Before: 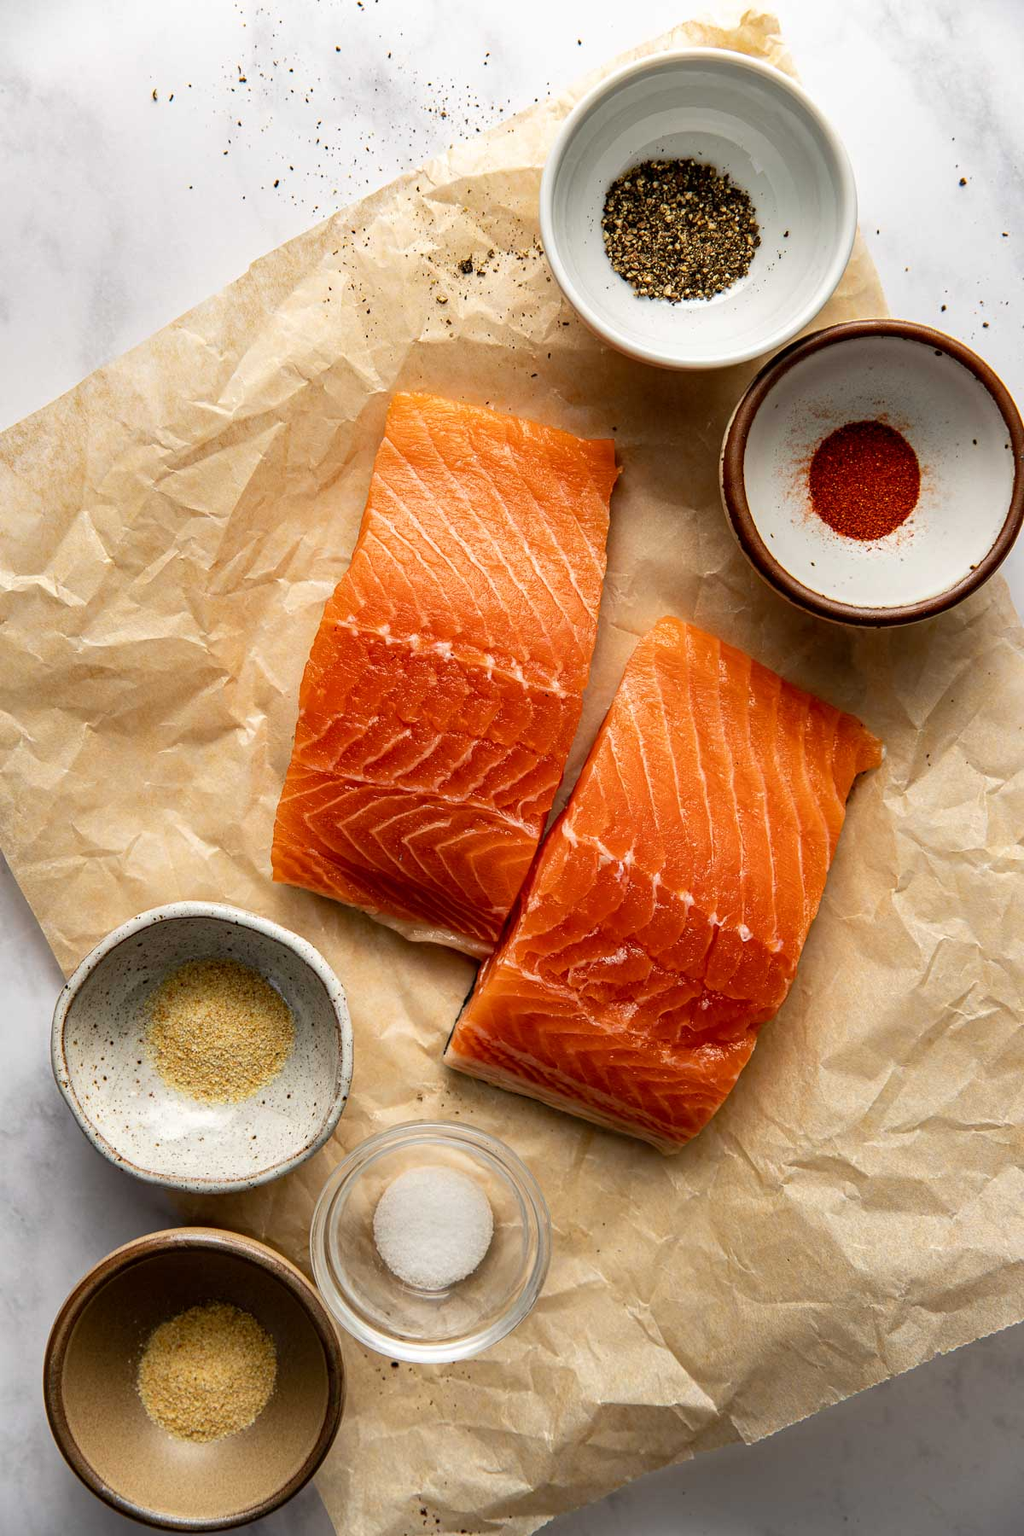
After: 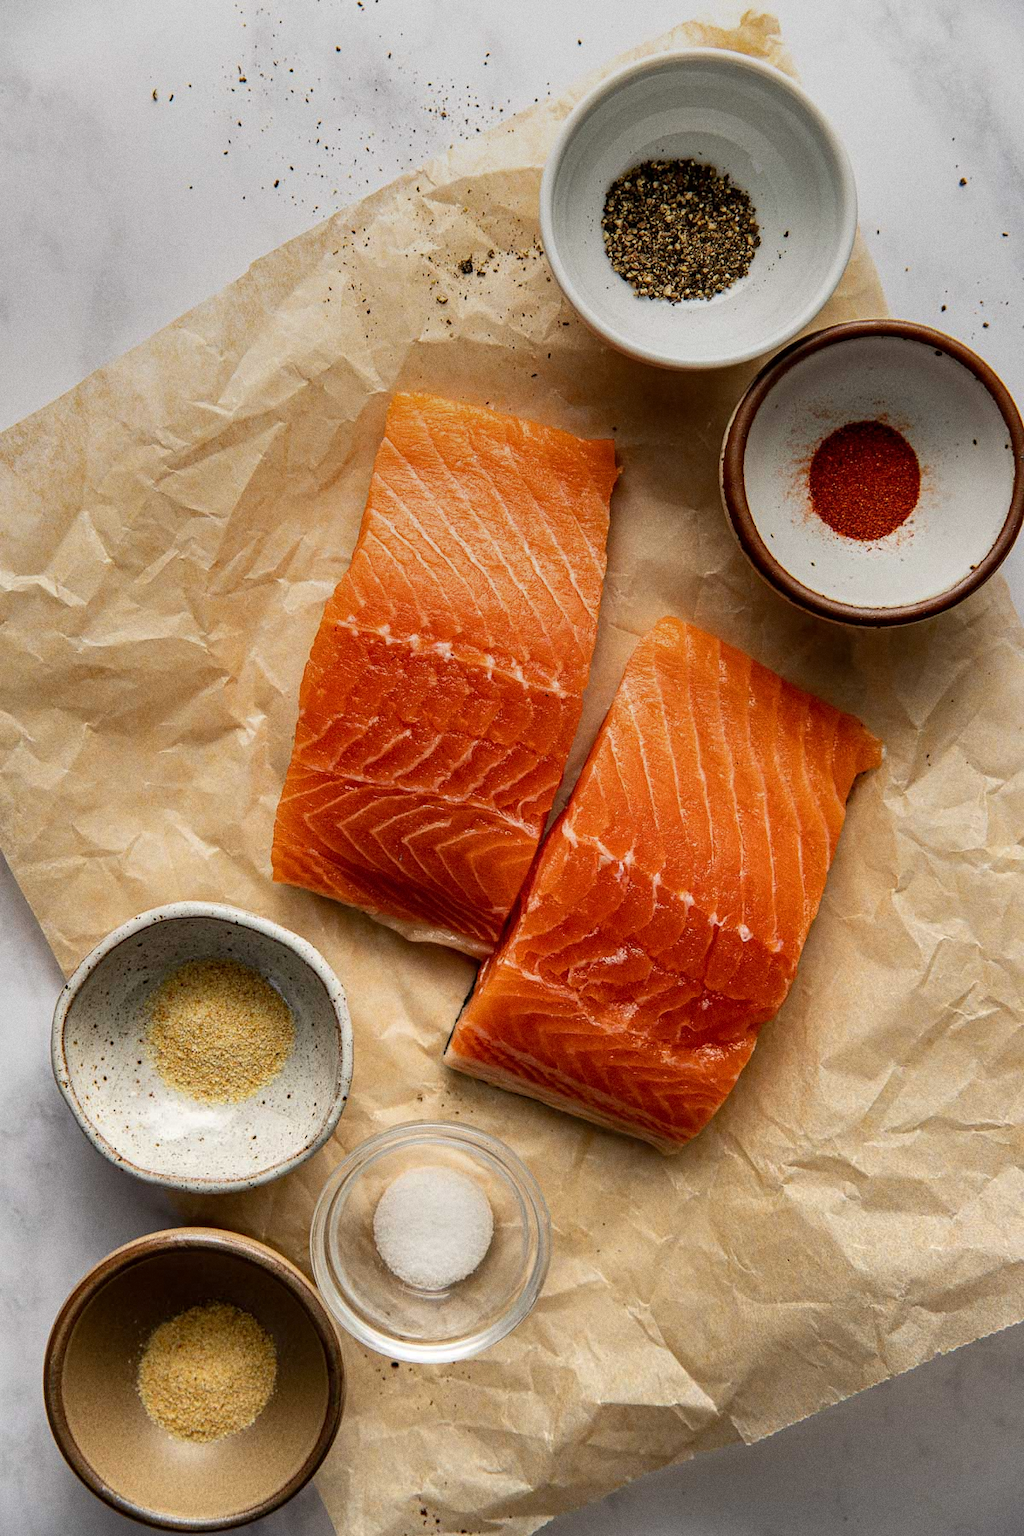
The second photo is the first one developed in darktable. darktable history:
graduated density: on, module defaults
grain: on, module defaults
